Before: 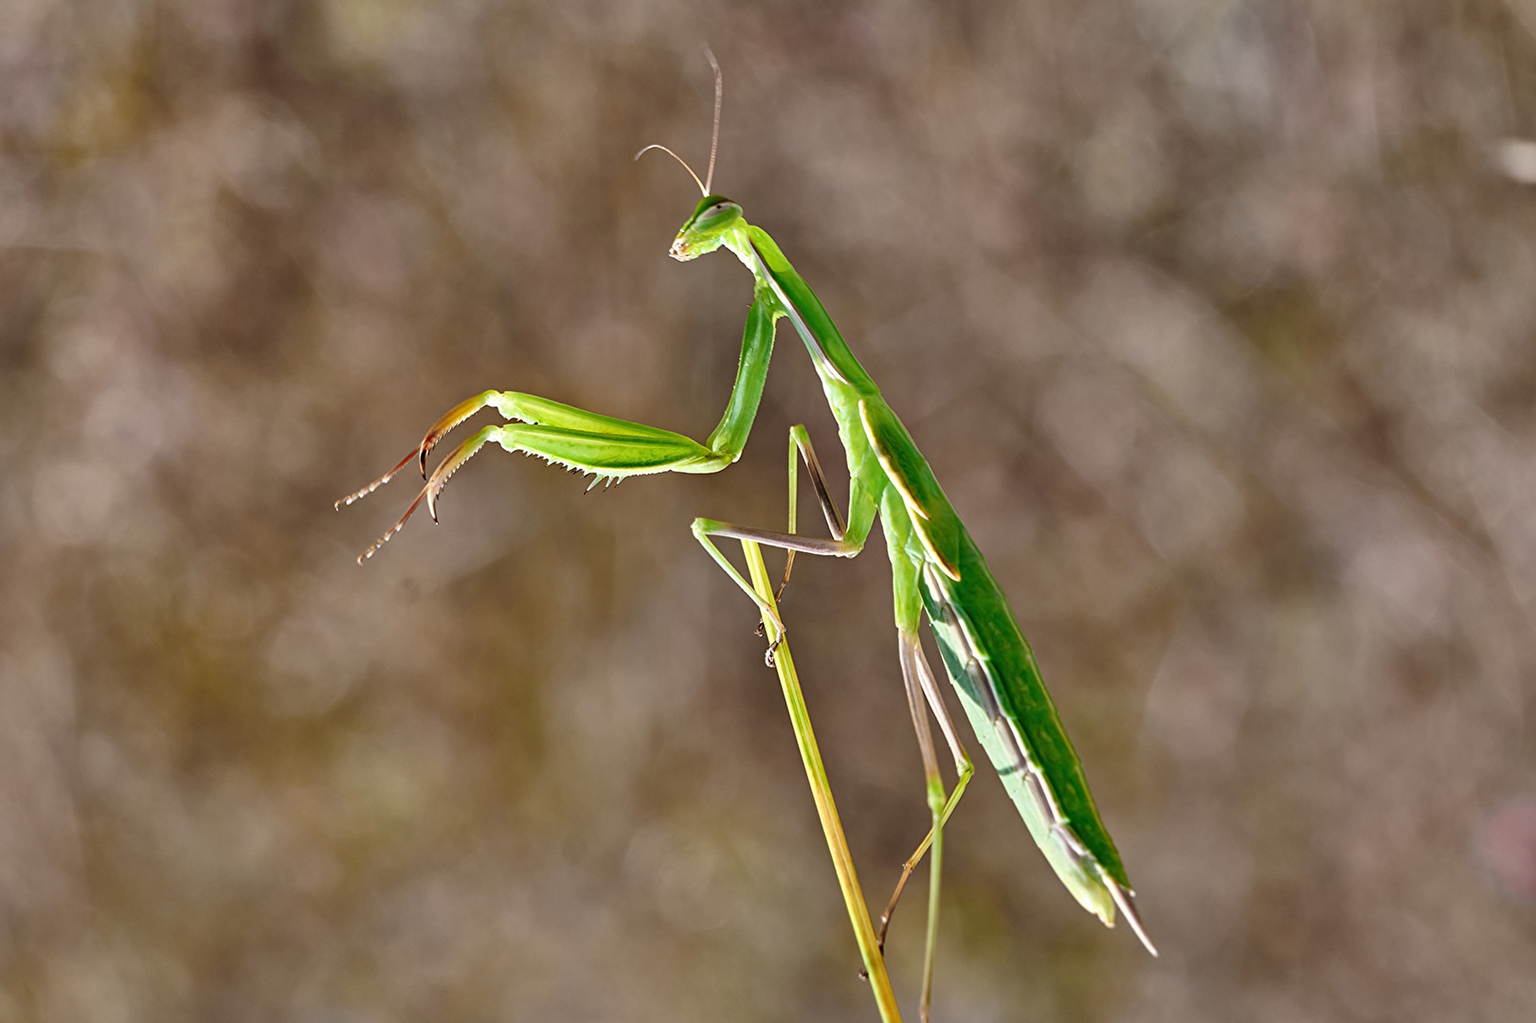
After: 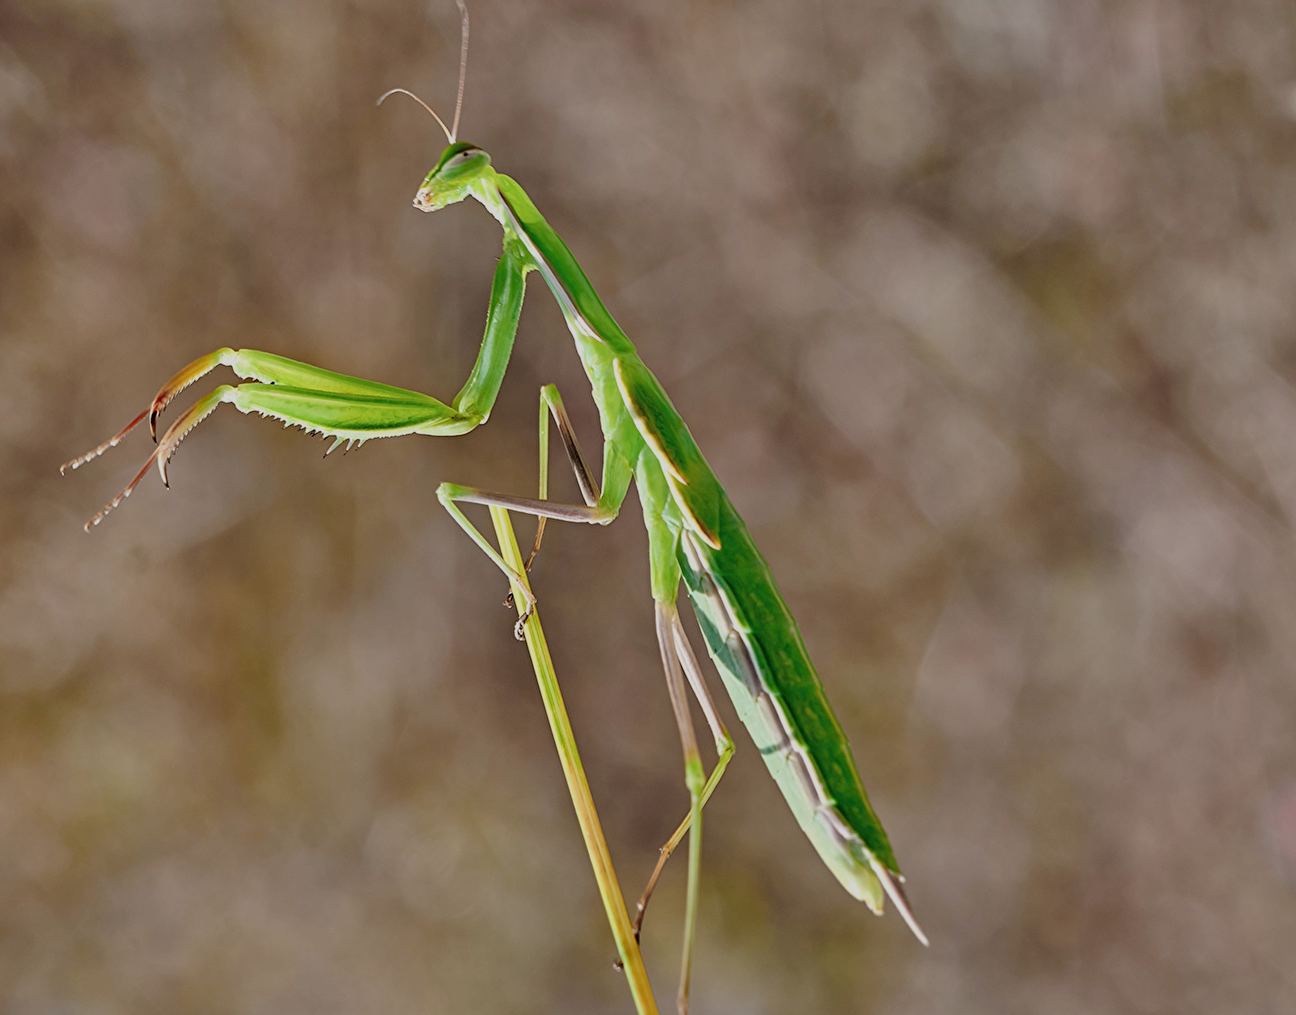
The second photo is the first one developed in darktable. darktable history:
crop and rotate: left 18.185%, top 5.963%, right 1.805%
filmic rgb: middle gray luminance 18.39%, black relative exposure -10.41 EV, white relative exposure 3.41 EV, target black luminance 0%, hardness 6.02, latitude 98.88%, contrast 0.851, shadows ↔ highlights balance 0.611%
